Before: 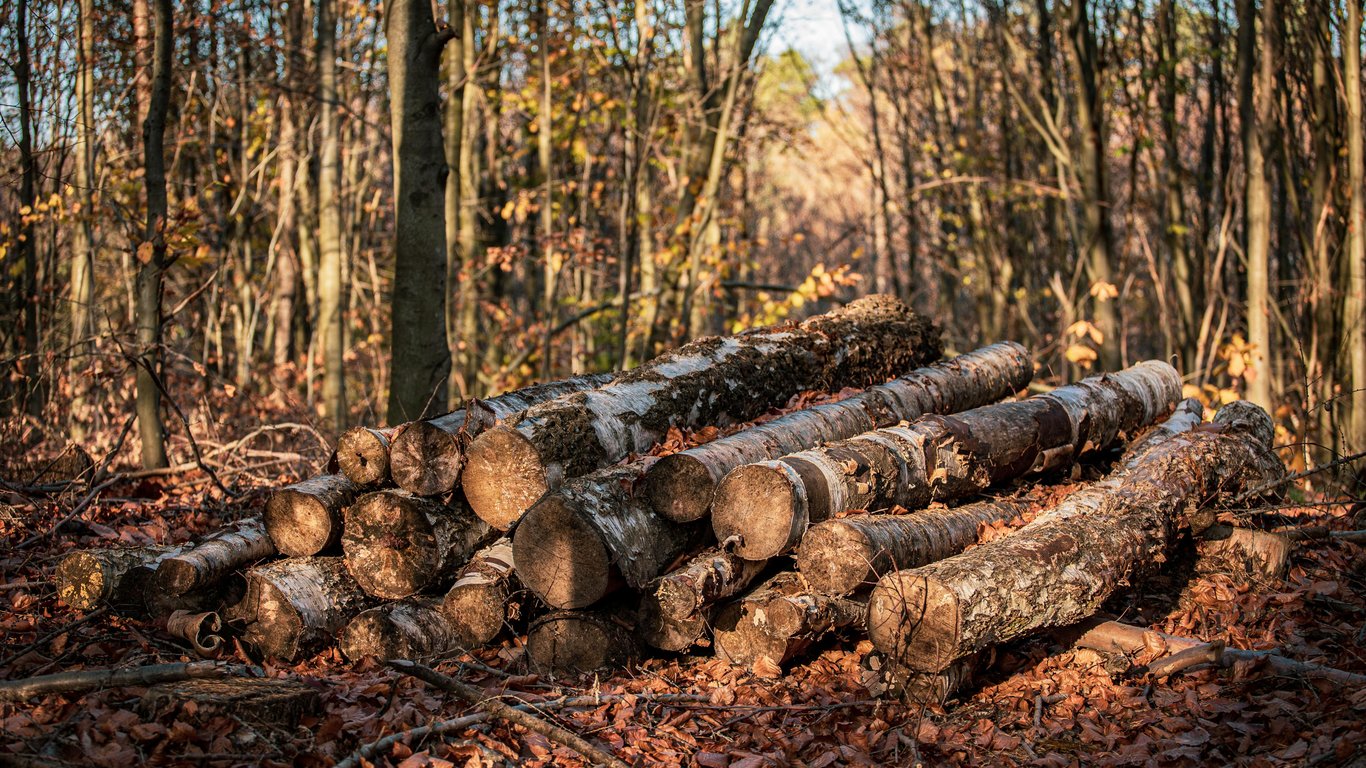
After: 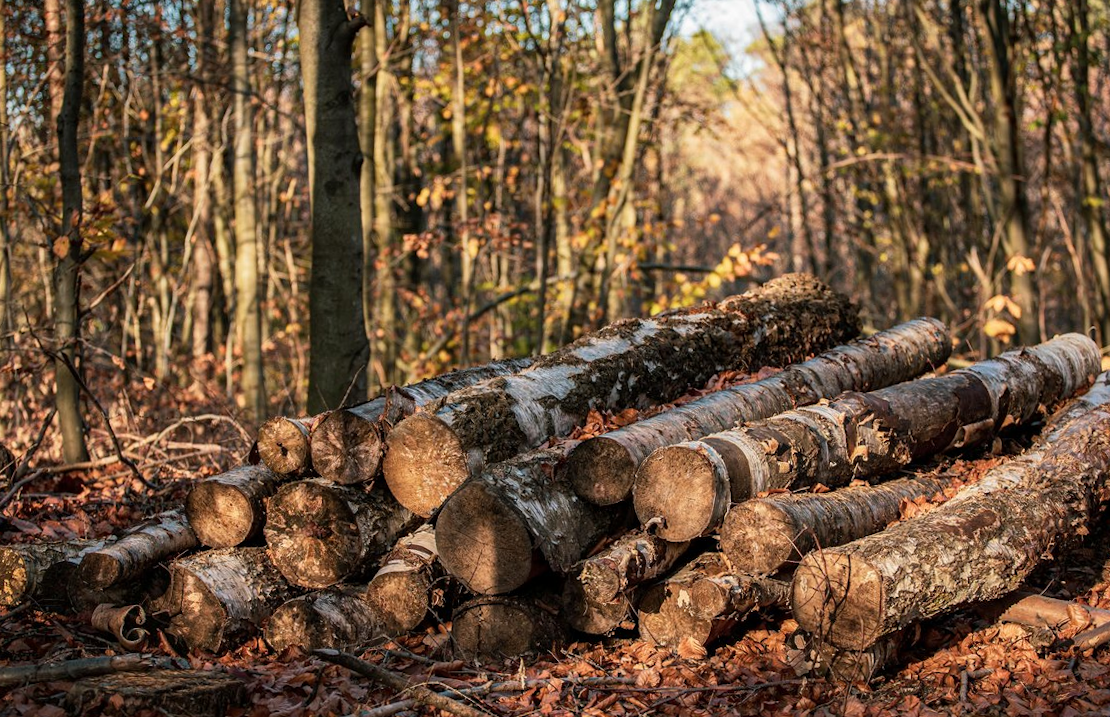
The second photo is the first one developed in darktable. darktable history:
crop and rotate: angle 1.23°, left 4.286%, top 0.515%, right 11.365%, bottom 2.506%
